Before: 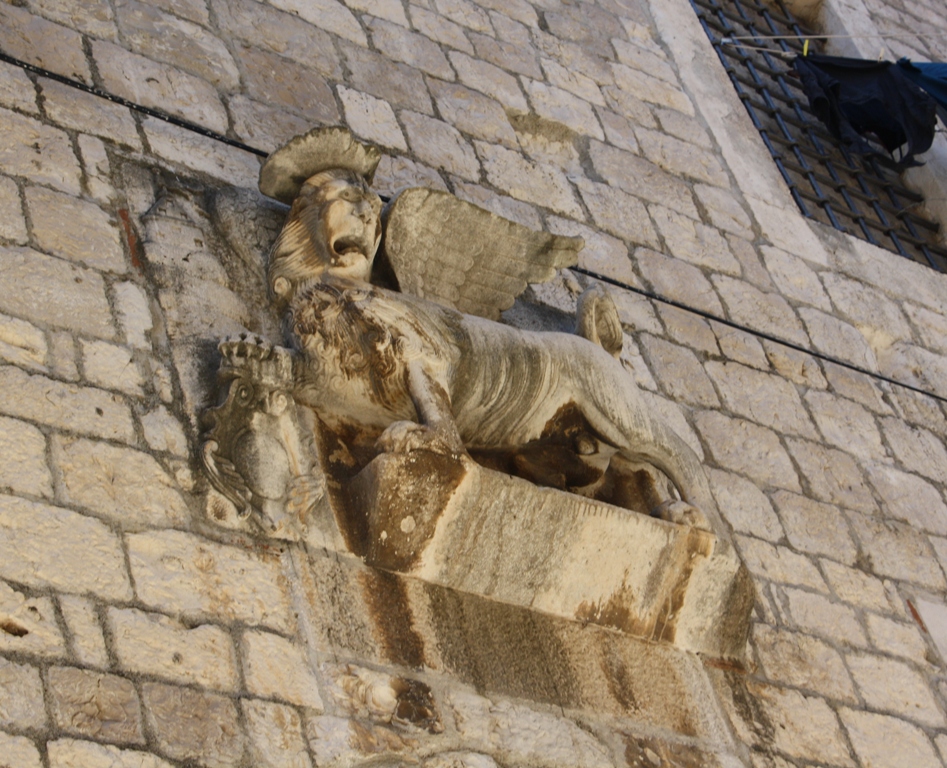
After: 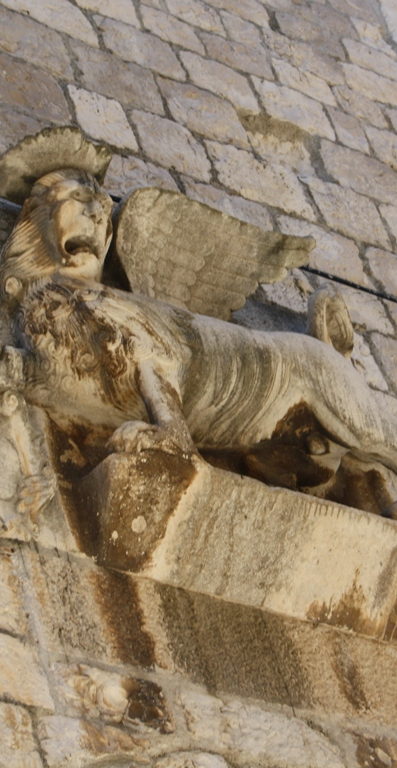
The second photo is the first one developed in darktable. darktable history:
crop: left 28.422%, right 29.609%
tone equalizer: edges refinement/feathering 500, mask exposure compensation -1.57 EV, preserve details no
